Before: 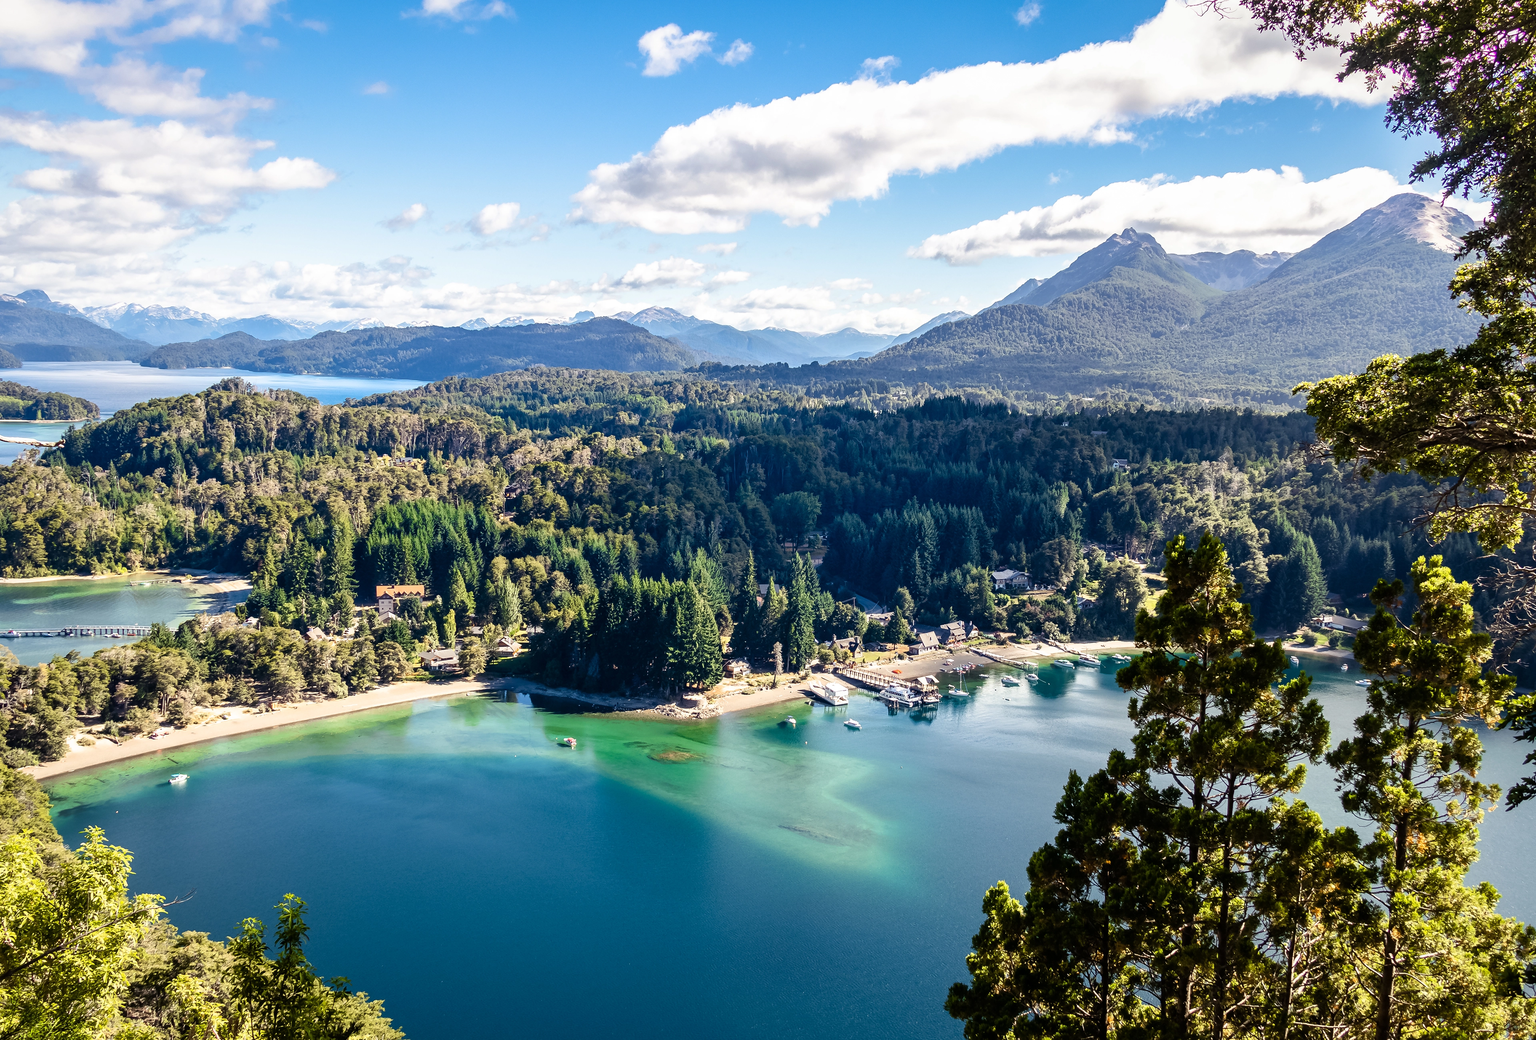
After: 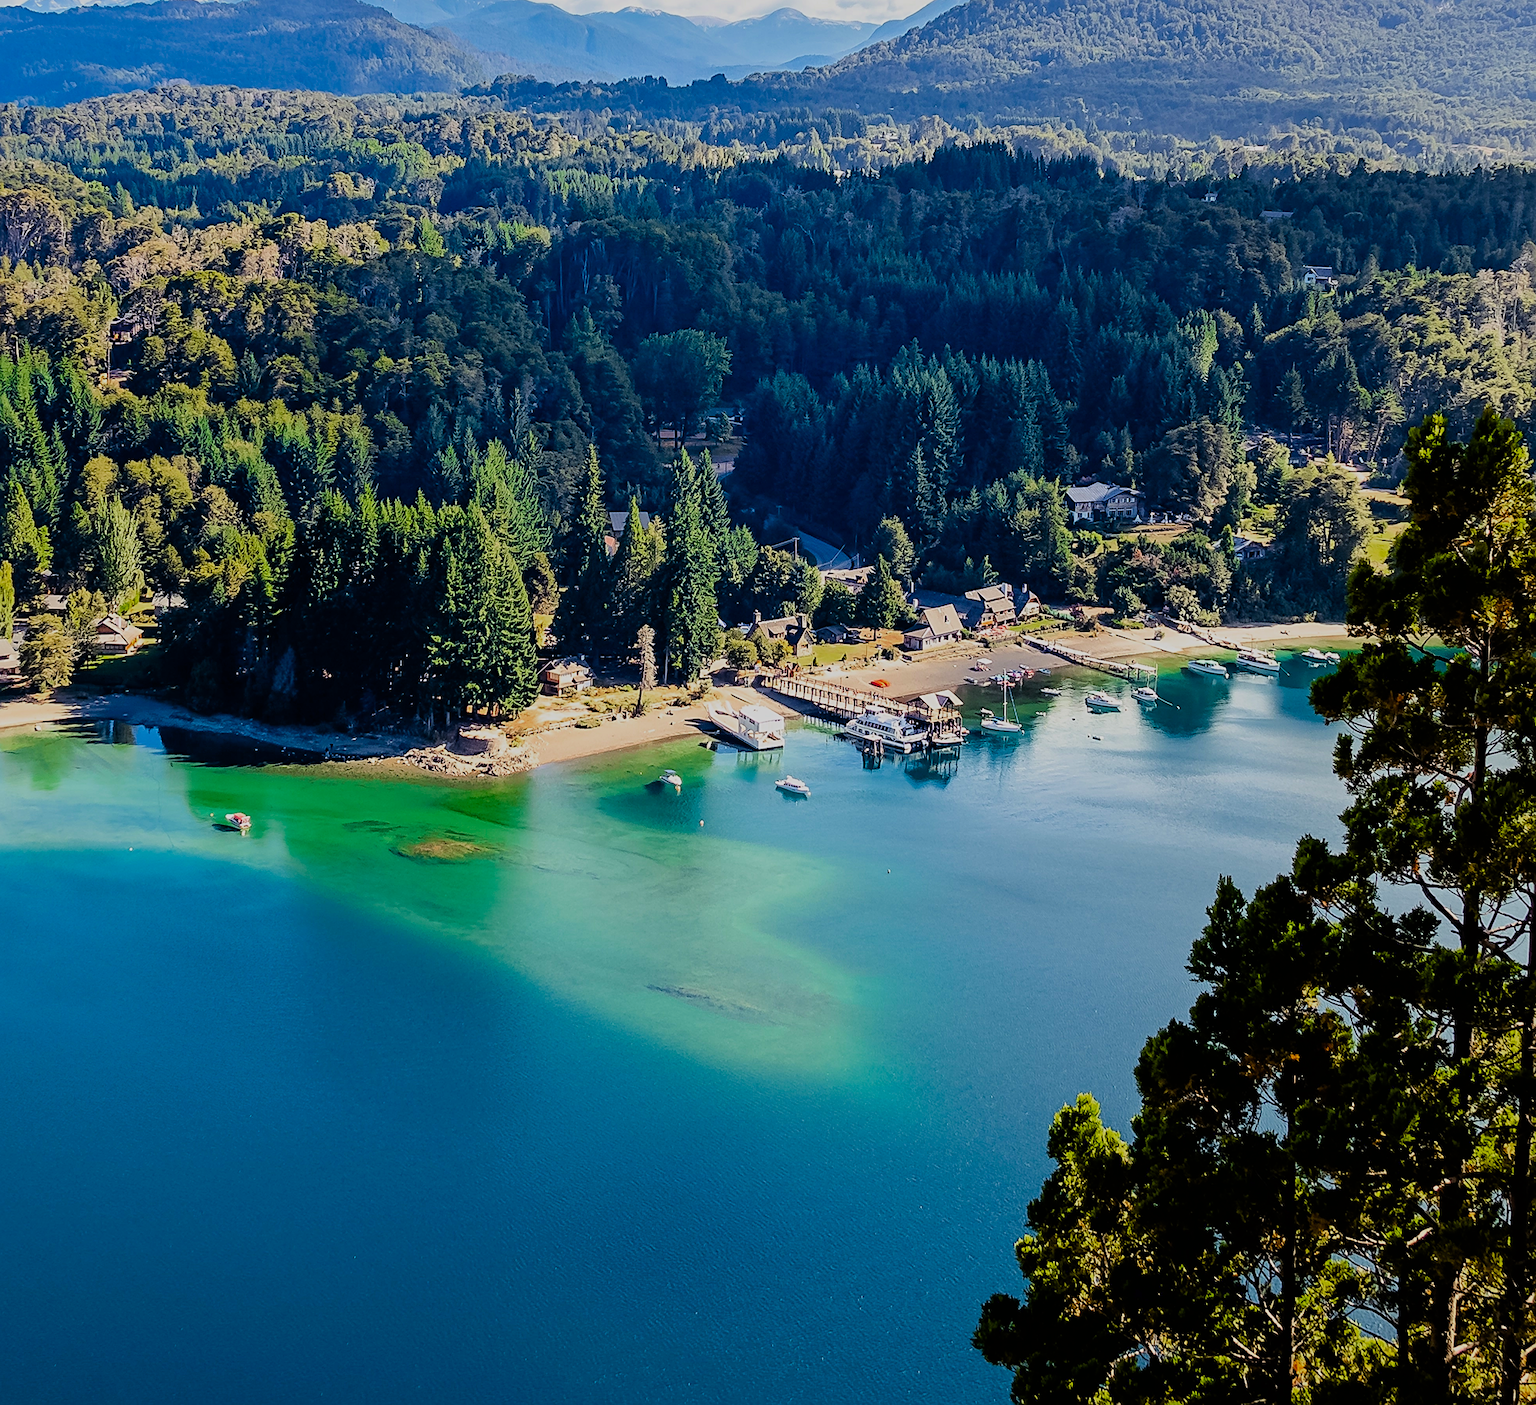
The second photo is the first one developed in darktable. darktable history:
sharpen: on, module defaults
filmic rgb: black relative exposure -7.15 EV, white relative exposure 5.36 EV, hardness 3.02, color science v6 (2022)
color zones: curves: ch0 [(0, 0.425) (0.143, 0.422) (0.286, 0.42) (0.429, 0.419) (0.571, 0.419) (0.714, 0.42) (0.857, 0.422) (1, 0.425)]; ch1 [(0, 0.666) (0.143, 0.669) (0.286, 0.671) (0.429, 0.67) (0.571, 0.67) (0.714, 0.67) (0.857, 0.67) (1, 0.666)]
crop and rotate: left 29.237%, top 31.152%, right 19.807%
